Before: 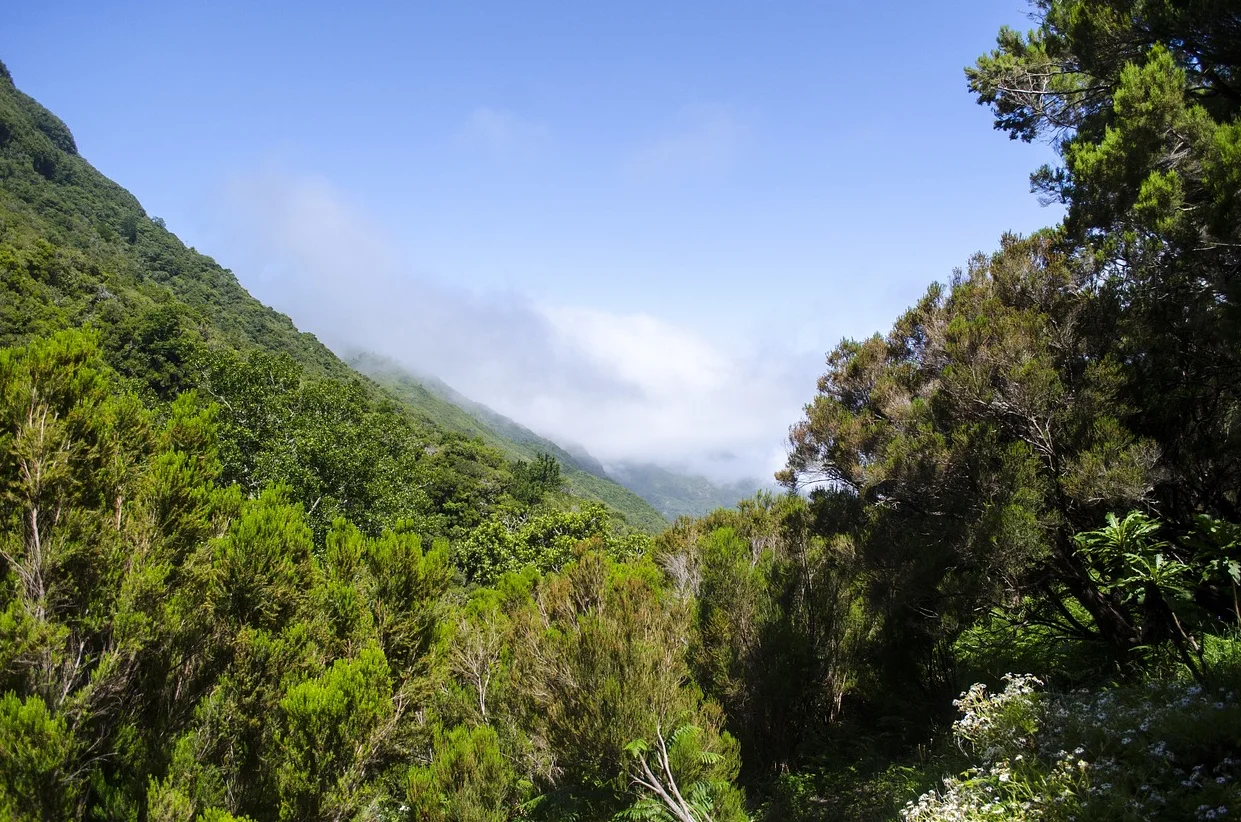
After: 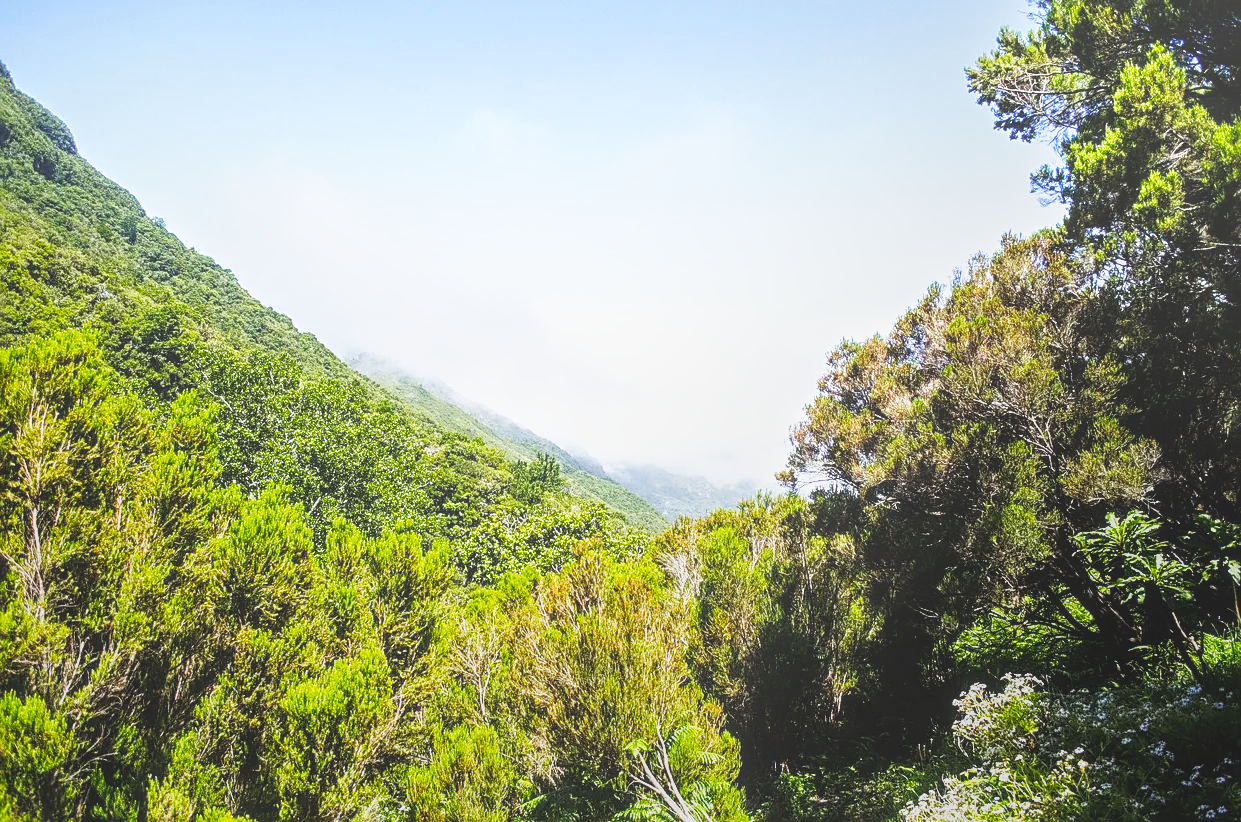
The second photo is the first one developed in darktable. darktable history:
sharpen: on, module defaults
base curve: curves: ch0 [(0, 0) (0.007, 0.004) (0.027, 0.03) (0.046, 0.07) (0.207, 0.54) (0.442, 0.872) (0.673, 0.972) (1, 1)], preserve colors none
local contrast: highlights 73%, shadows 15%, midtone range 0.197
